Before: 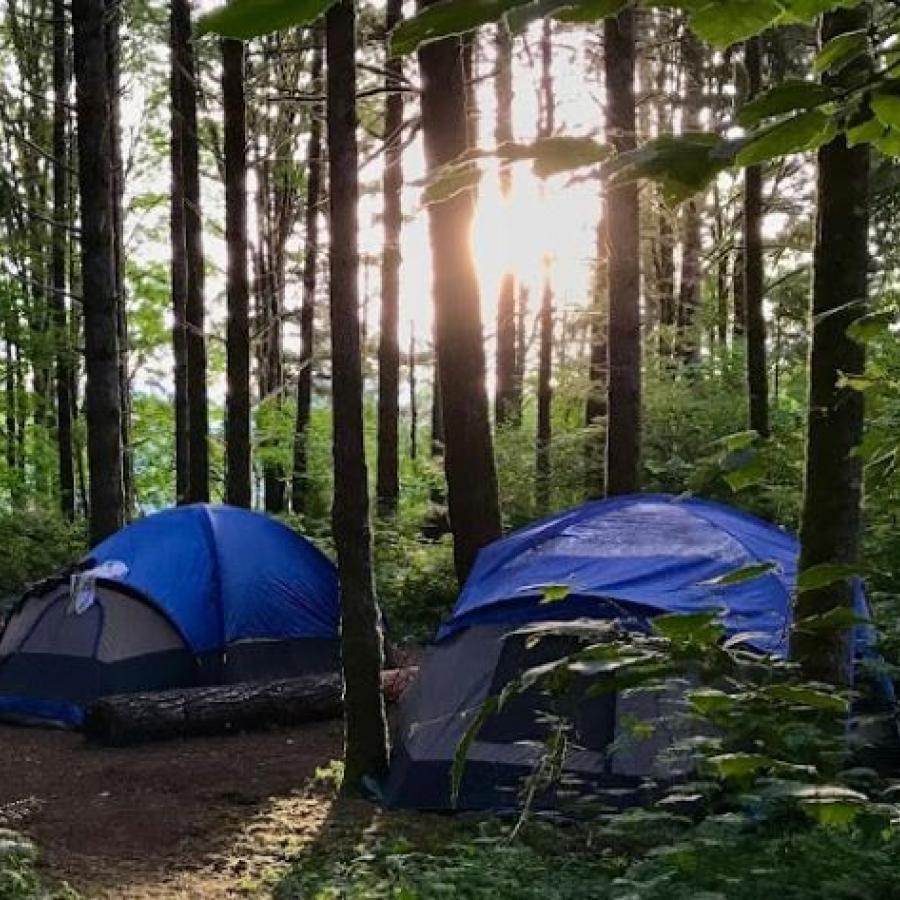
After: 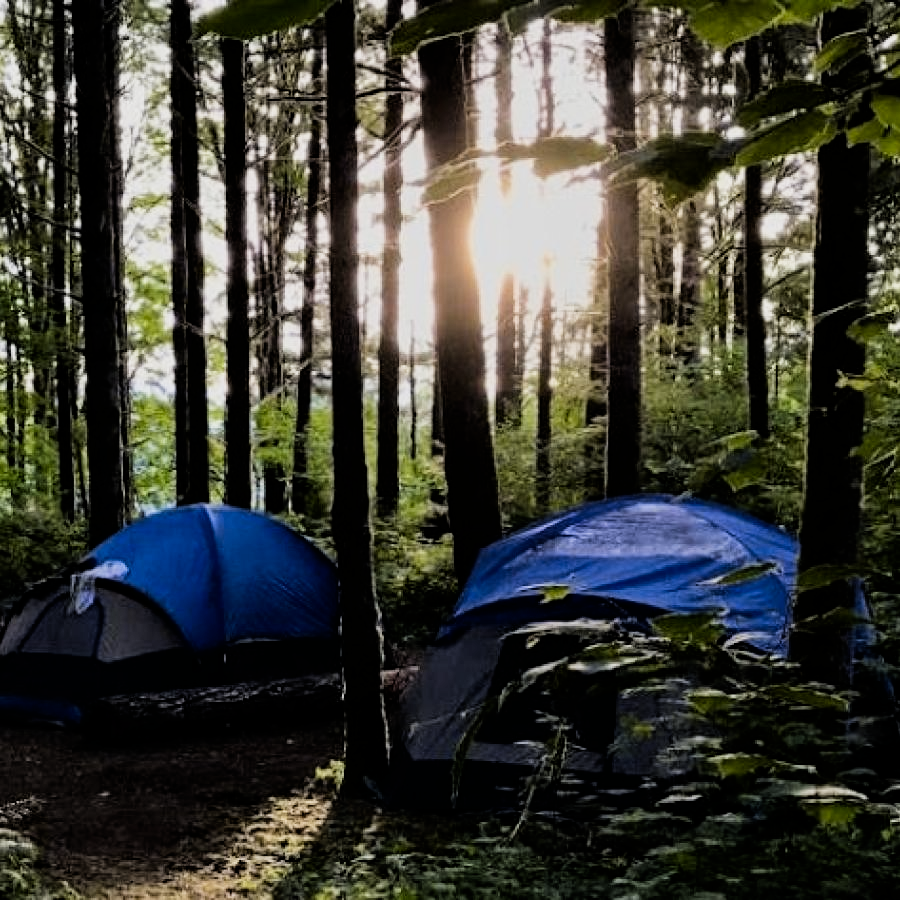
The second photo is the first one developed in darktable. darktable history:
filmic rgb: black relative exposure -5 EV, white relative exposure 3.5 EV, hardness 3.19, contrast 1.3, highlights saturation mix -50%
color contrast: green-magenta contrast 0.8, blue-yellow contrast 1.1, unbound 0
